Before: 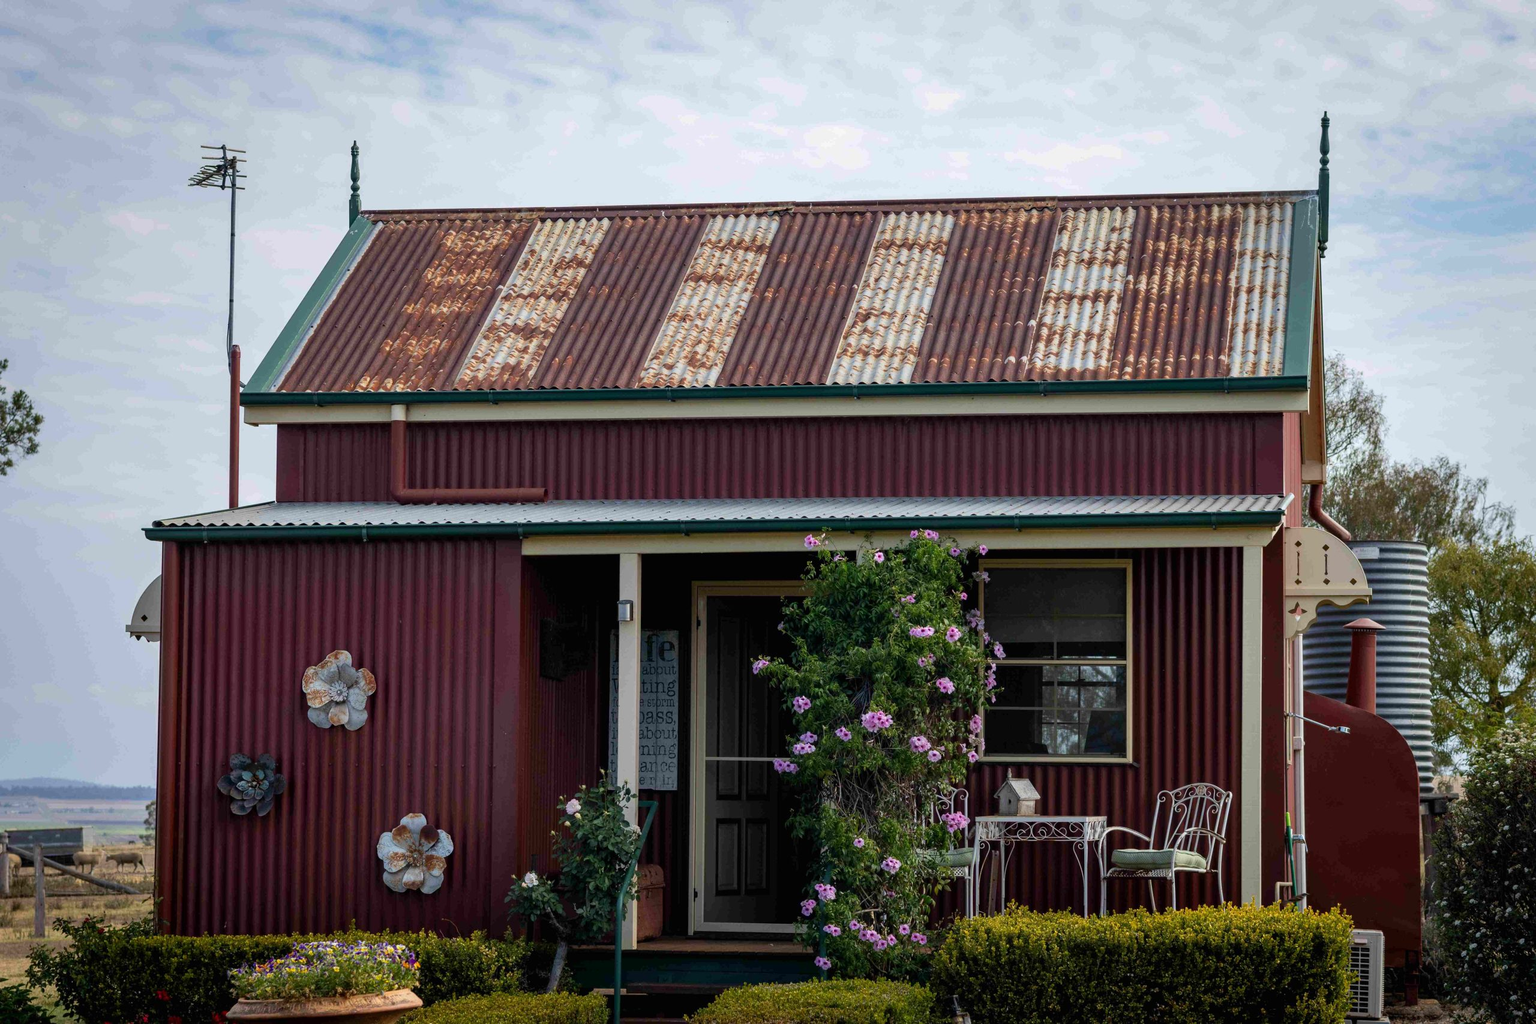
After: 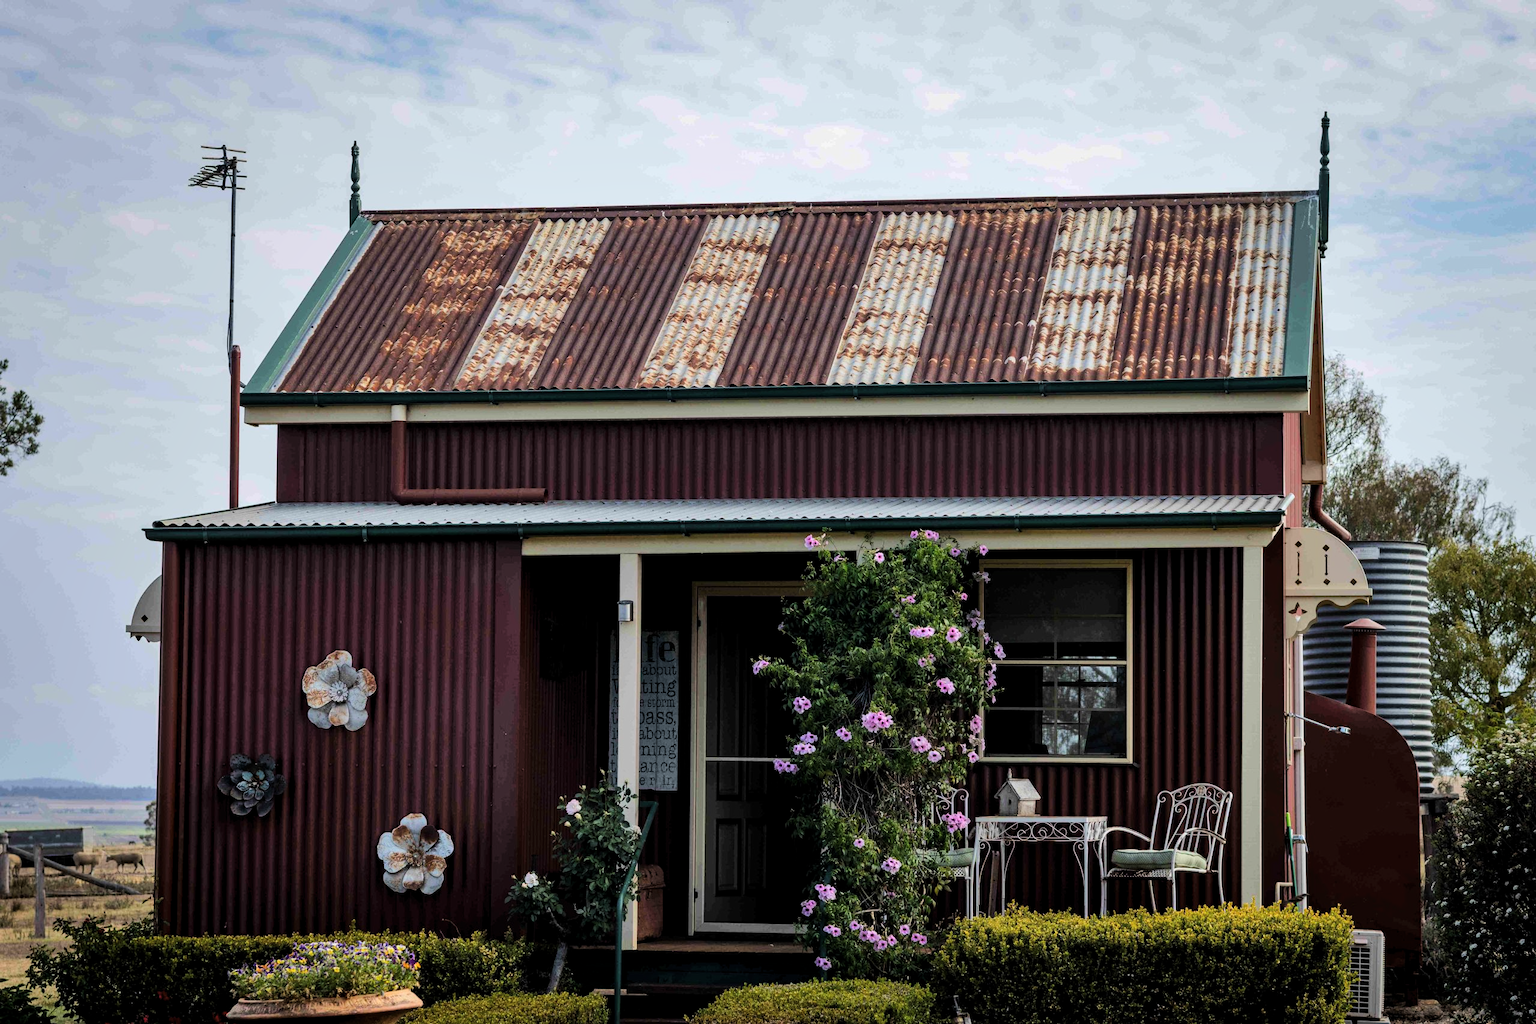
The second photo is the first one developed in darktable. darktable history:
shadows and highlights: shadows 29.61, highlights -30.47, low approximation 0.01, soften with gaussian
tone curve: curves: ch0 [(0.029, 0) (0.134, 0.063) (0.249, 0.198) (0.378, 0.365) (0.499, 0.529) (1, 1)], color space Lab, linked channels, preserve colors none
